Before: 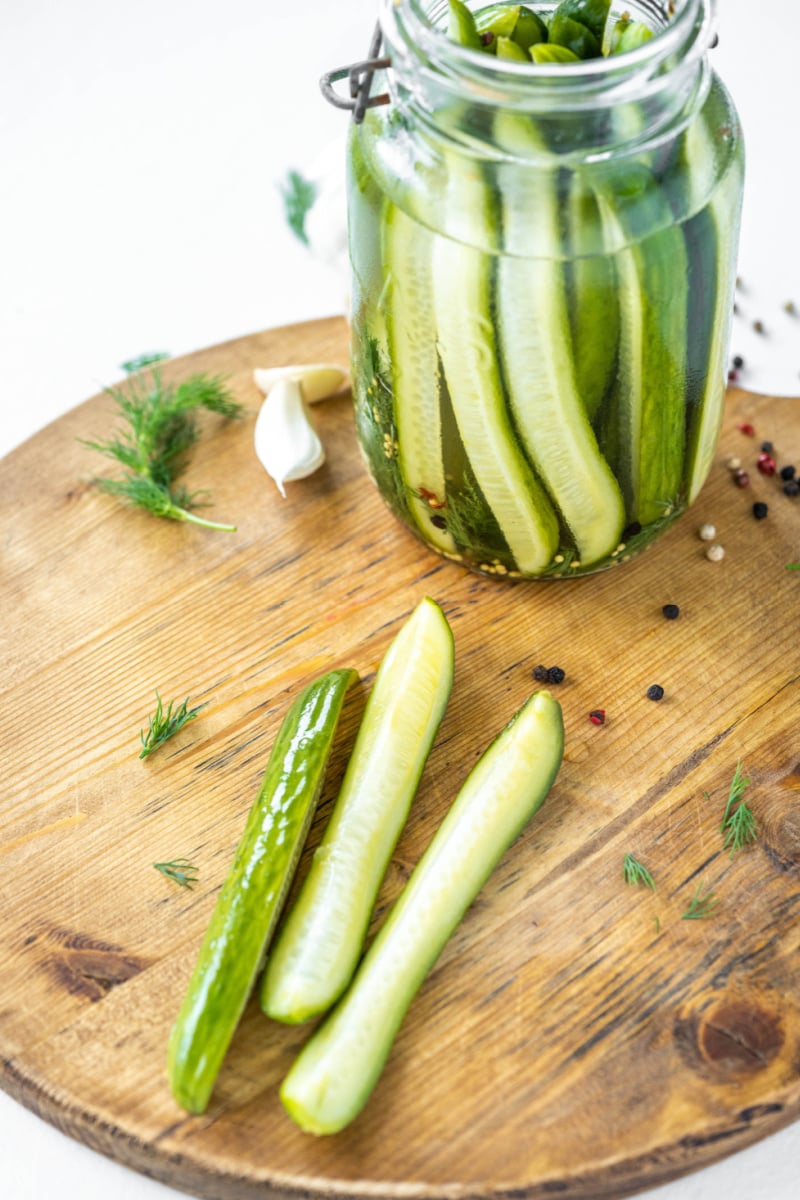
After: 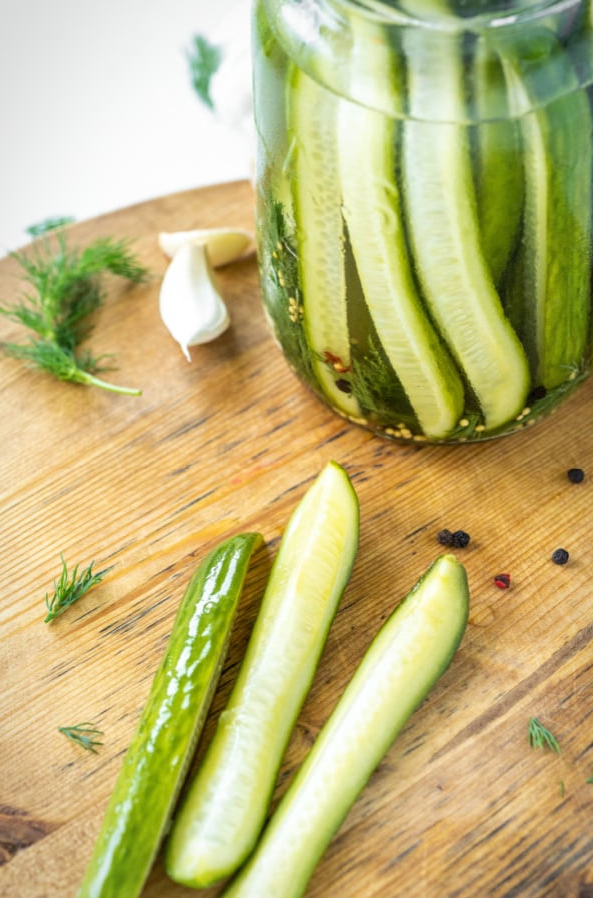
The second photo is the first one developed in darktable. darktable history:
crop and rotate: left 11.995%, top 11.336%, right 13.856%, bottom 13.801%
vignetting: fall-off radius 68.9%, brightness -0.3, saturation -0.059, automatic ratio true, dithering 8-bit output
